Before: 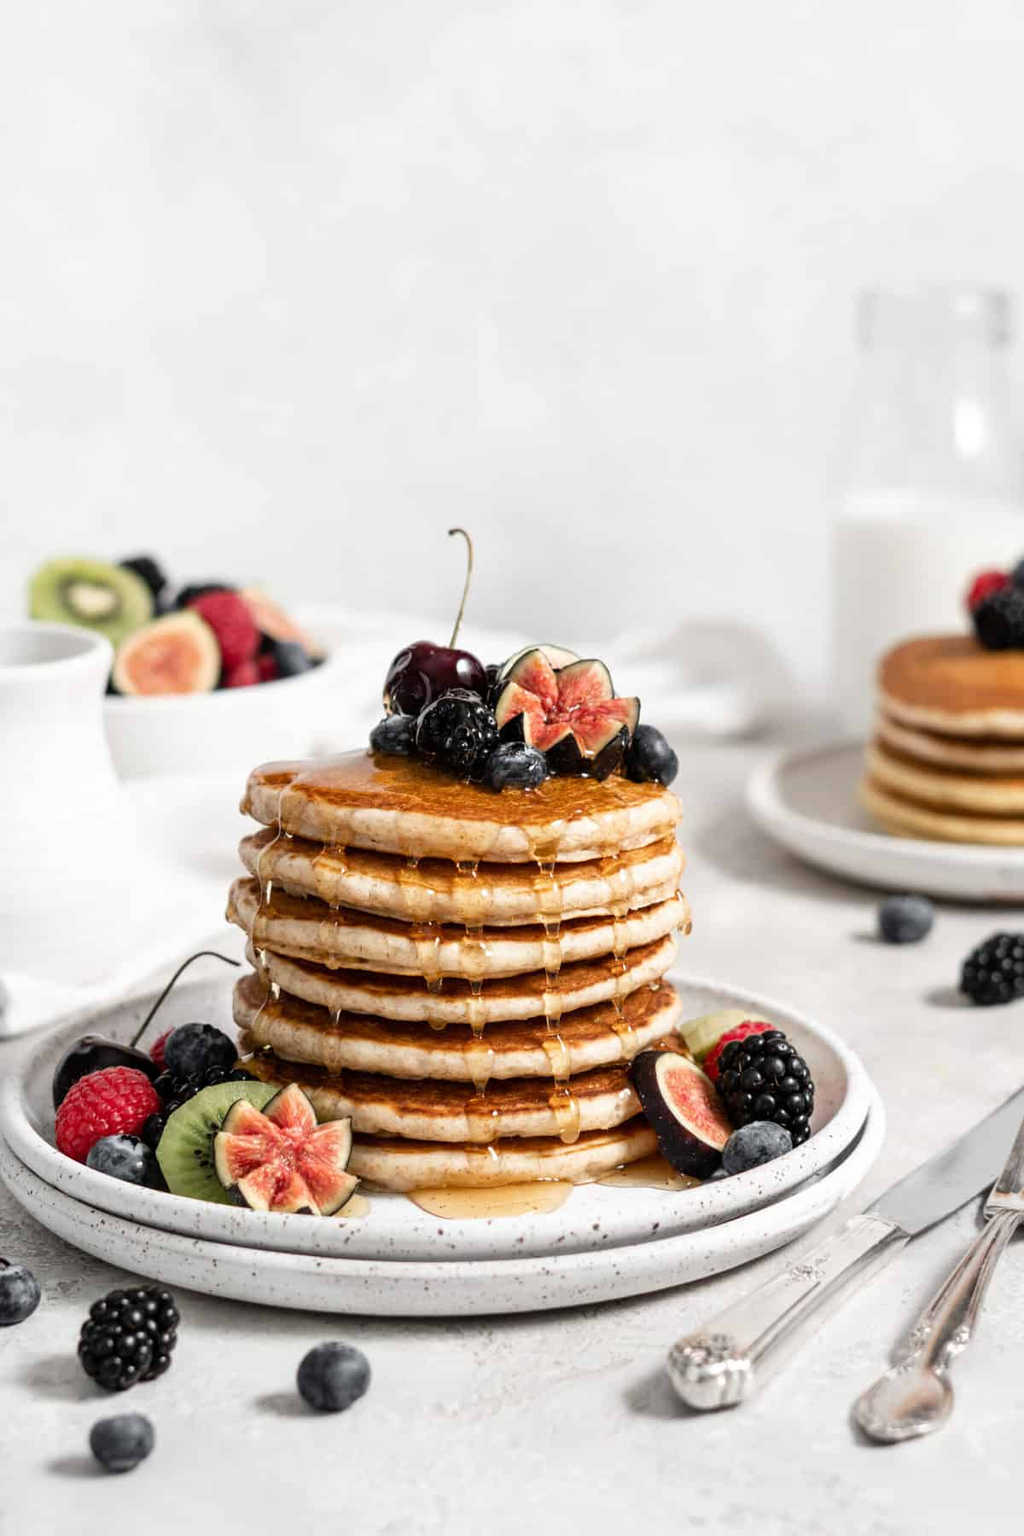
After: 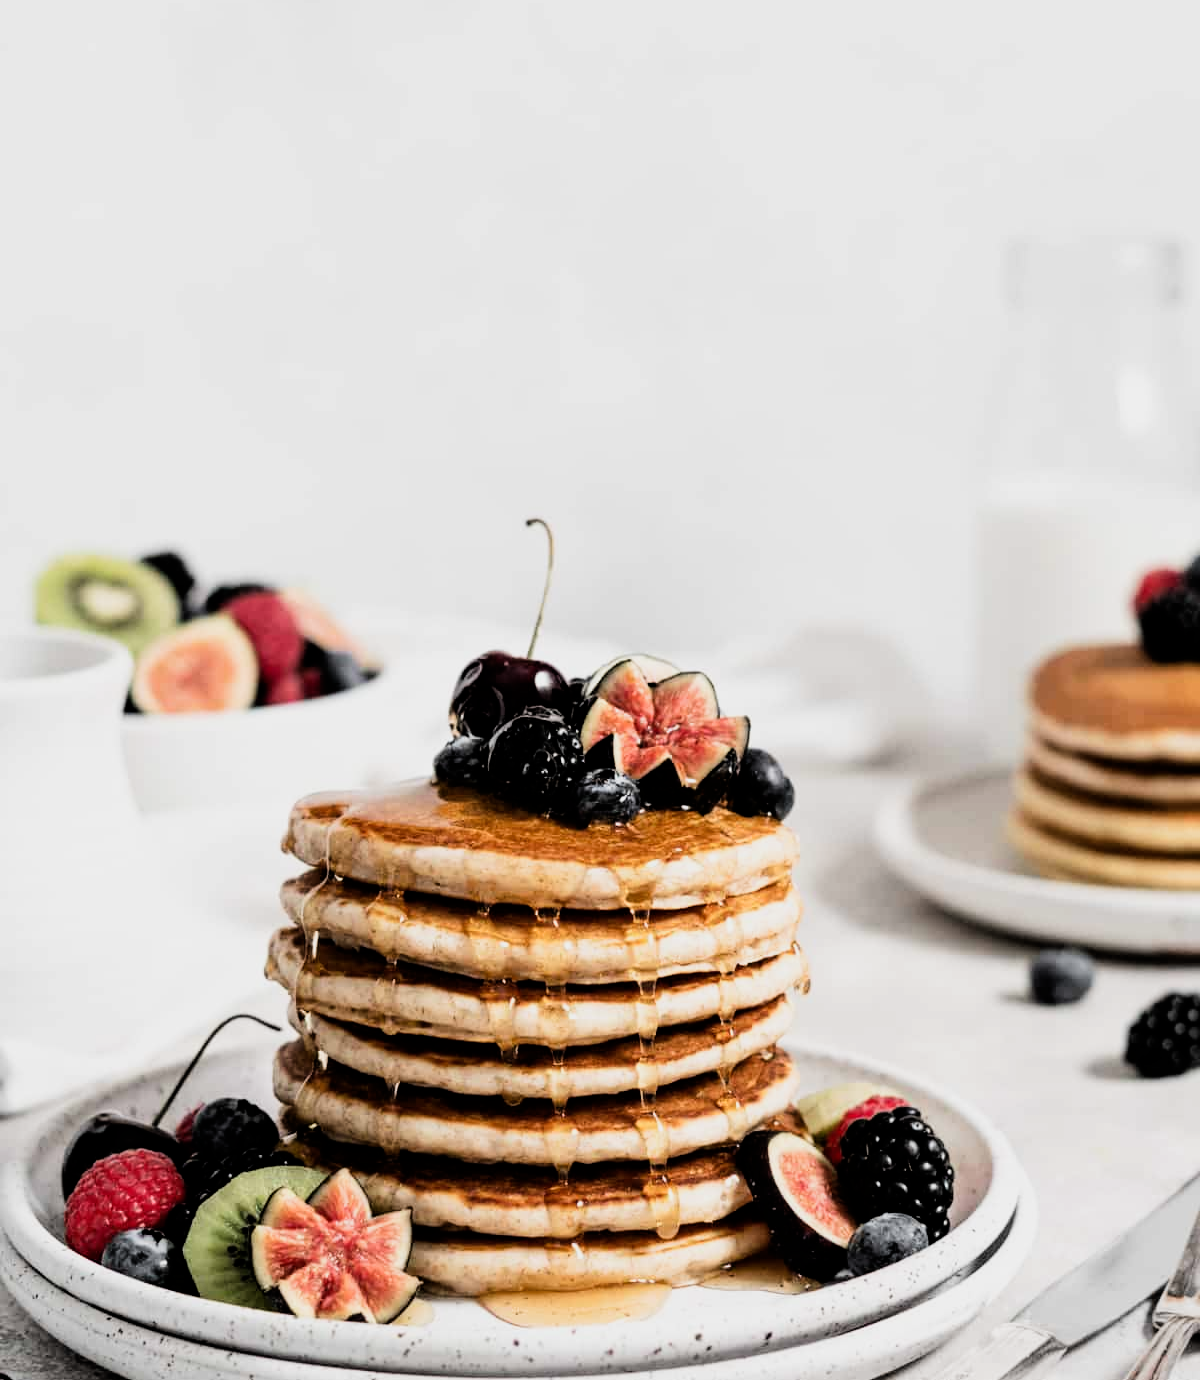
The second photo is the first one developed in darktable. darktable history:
exposure: exposure -0.048 EV, compensate highlight preservation false
filmic rgb: black relative exposure -5 EV, white relative exposure 3.5 EV, hardness 3.19, contrast 1.5, highlights saturation mix -50%
crop: top 5.667%, bottom 17.637%
